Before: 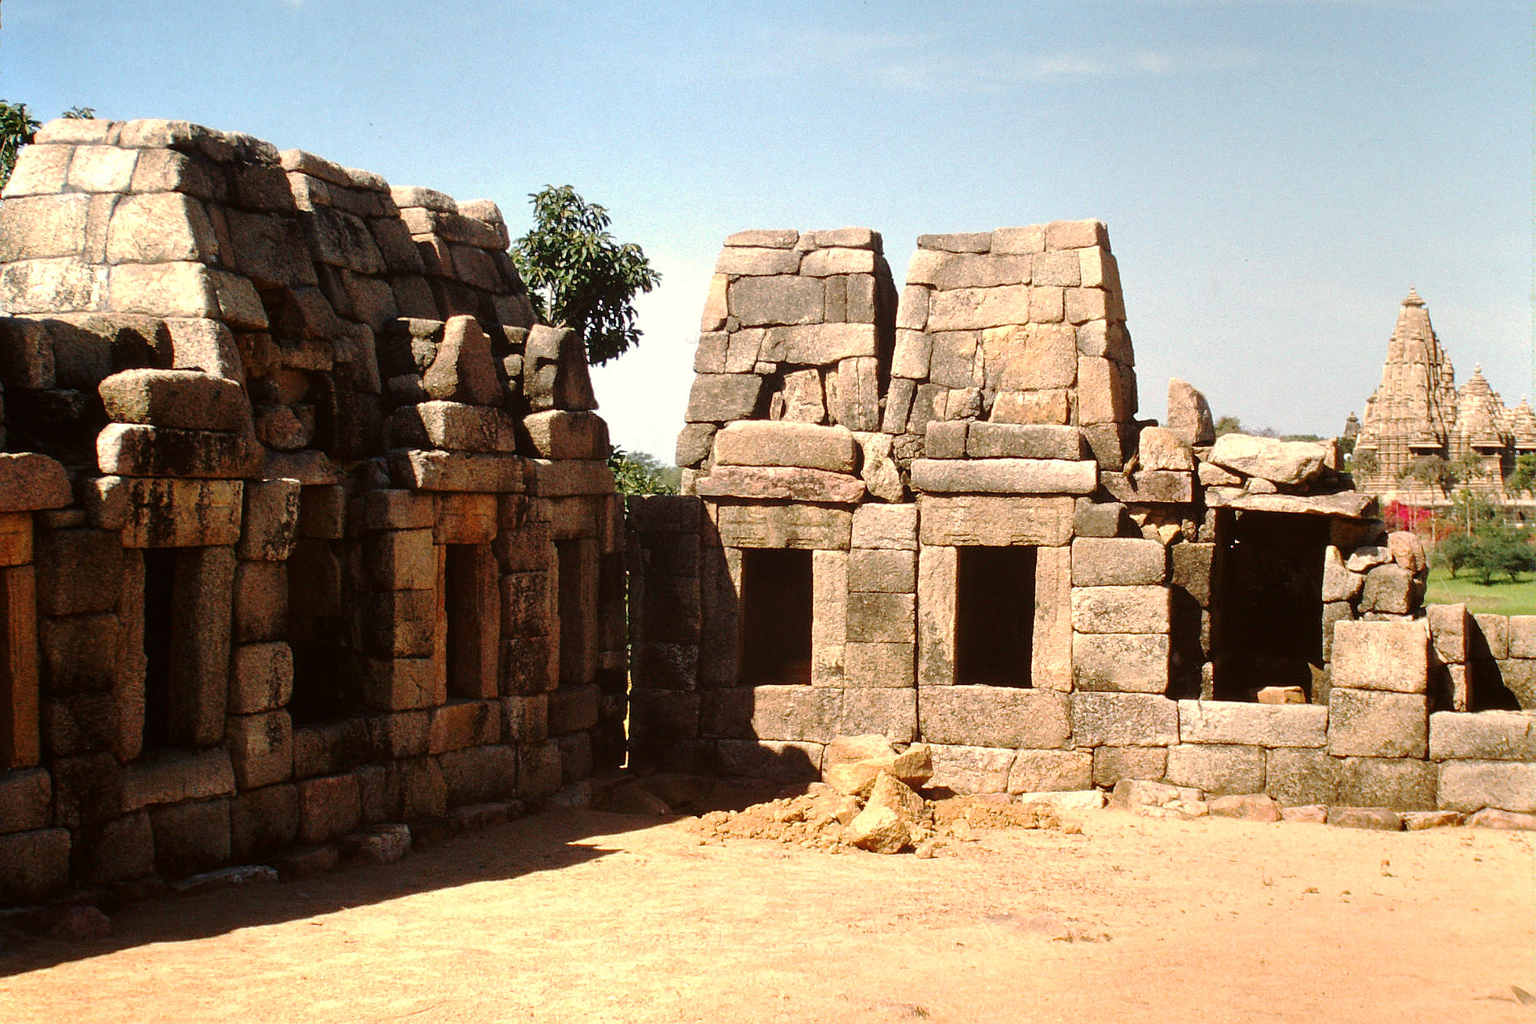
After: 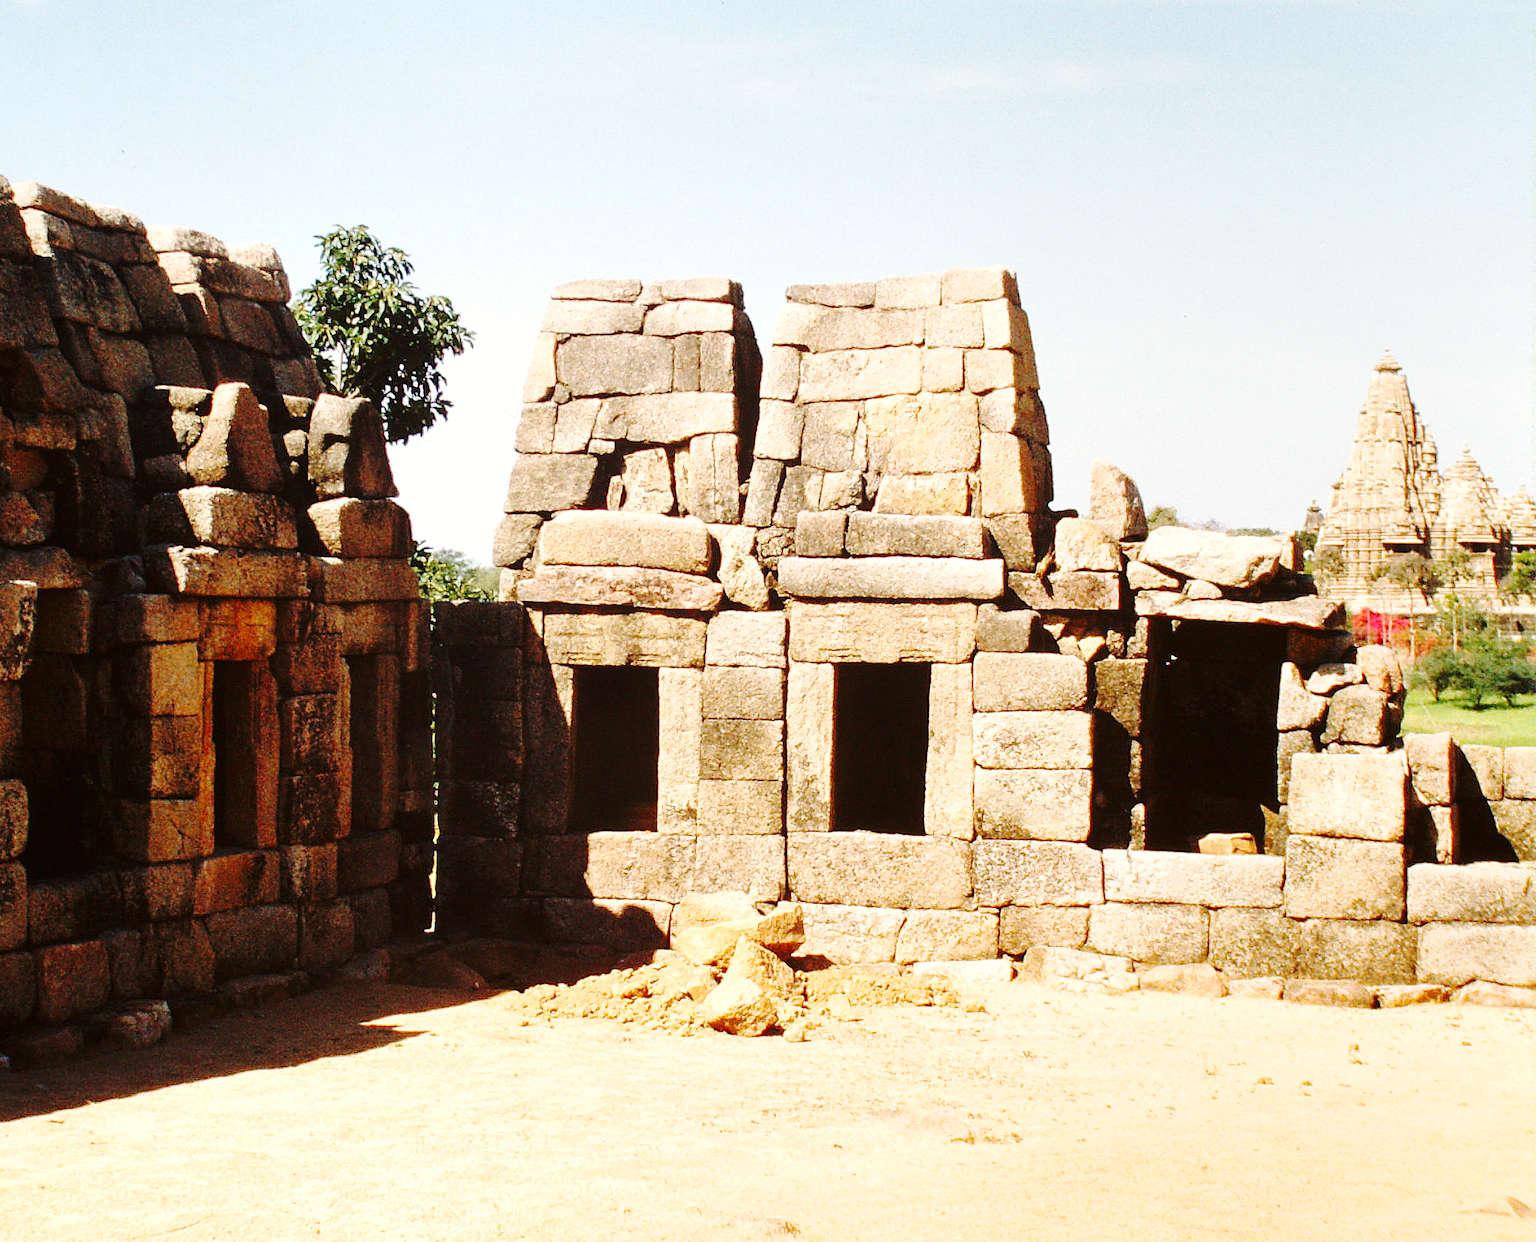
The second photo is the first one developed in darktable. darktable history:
base curve: curves: ch0 [(0, 0) (0.028, 0.03) (0.121, 0.232) (0.46, 0.748) (0.859, 0.968) (1, 1)], preserve colors none
crop: left 17.582%, bottom 0.031%
